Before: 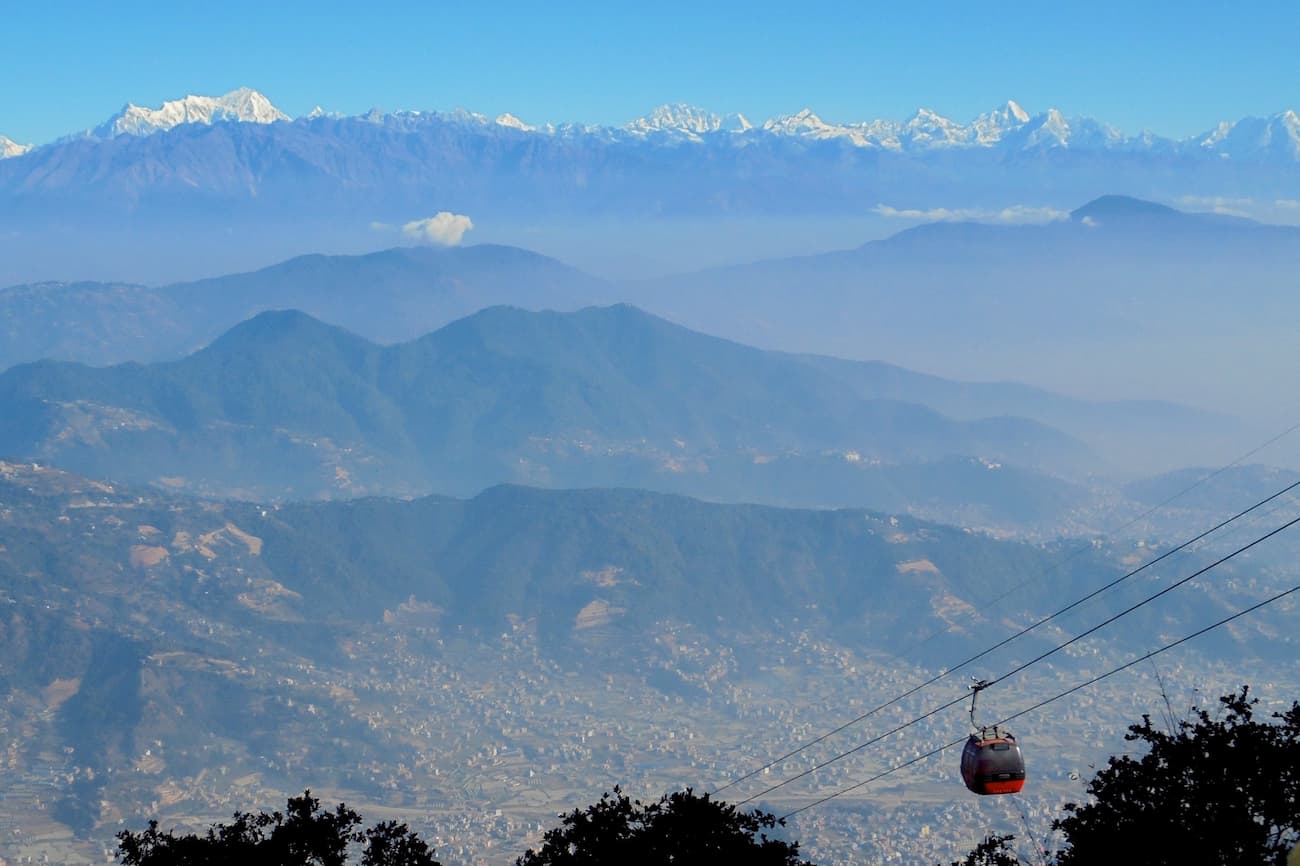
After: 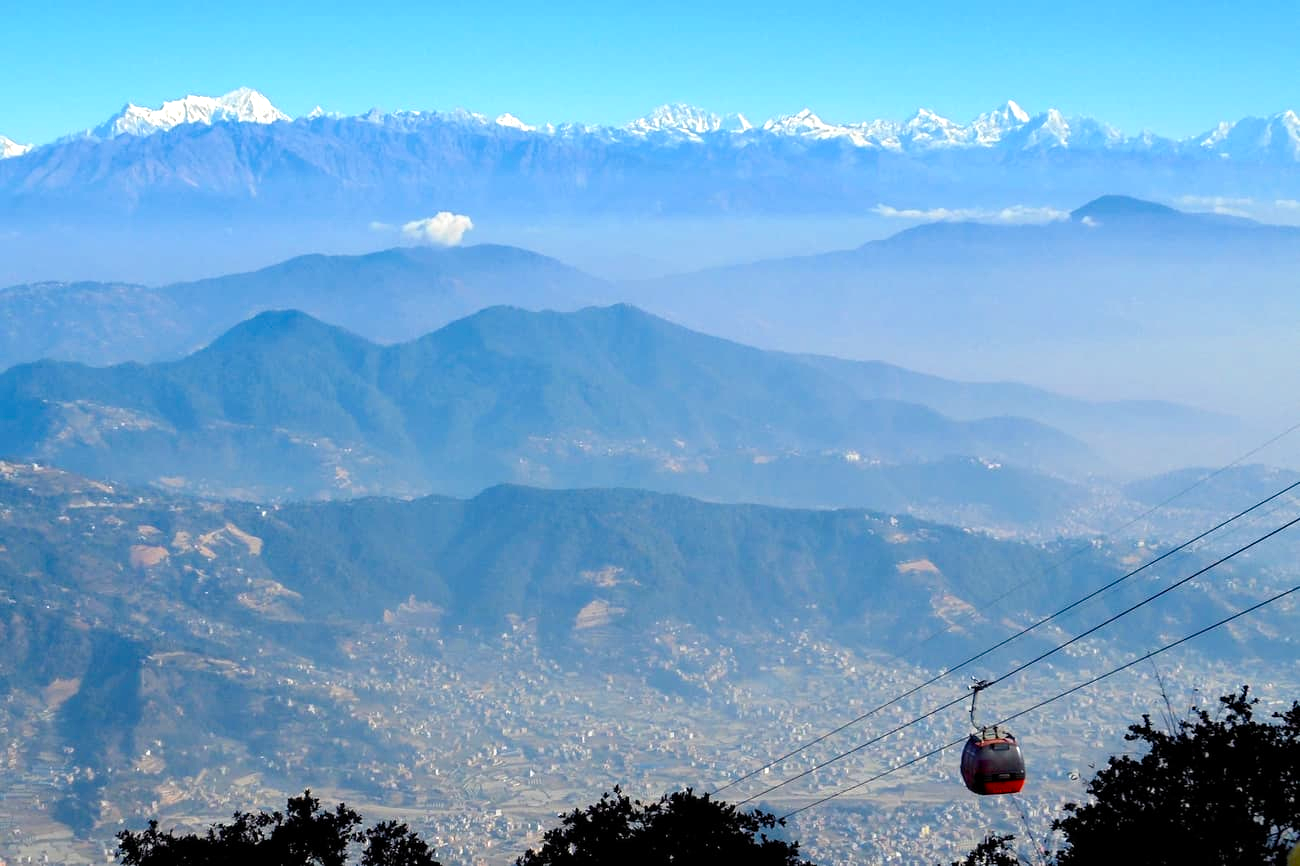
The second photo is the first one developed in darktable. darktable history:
color balance rgb: highlights gain › chroma 0.114%, highlights gain › hue 330.22°, perceptual saturation grading › global saturation 14.499%, perceptual saturation grading › highlights -30.056%, perceptual saturation grading › shadows 51.359%, perceptual brilliance grading › global brilliance -4.845%, perceptual brilliance grading › highlights 24.649%, perceptual brilliance grading › mid-tones 7.403%, perceptual brilliance grading › shadows -4.659%, global vibrance 15.118%
